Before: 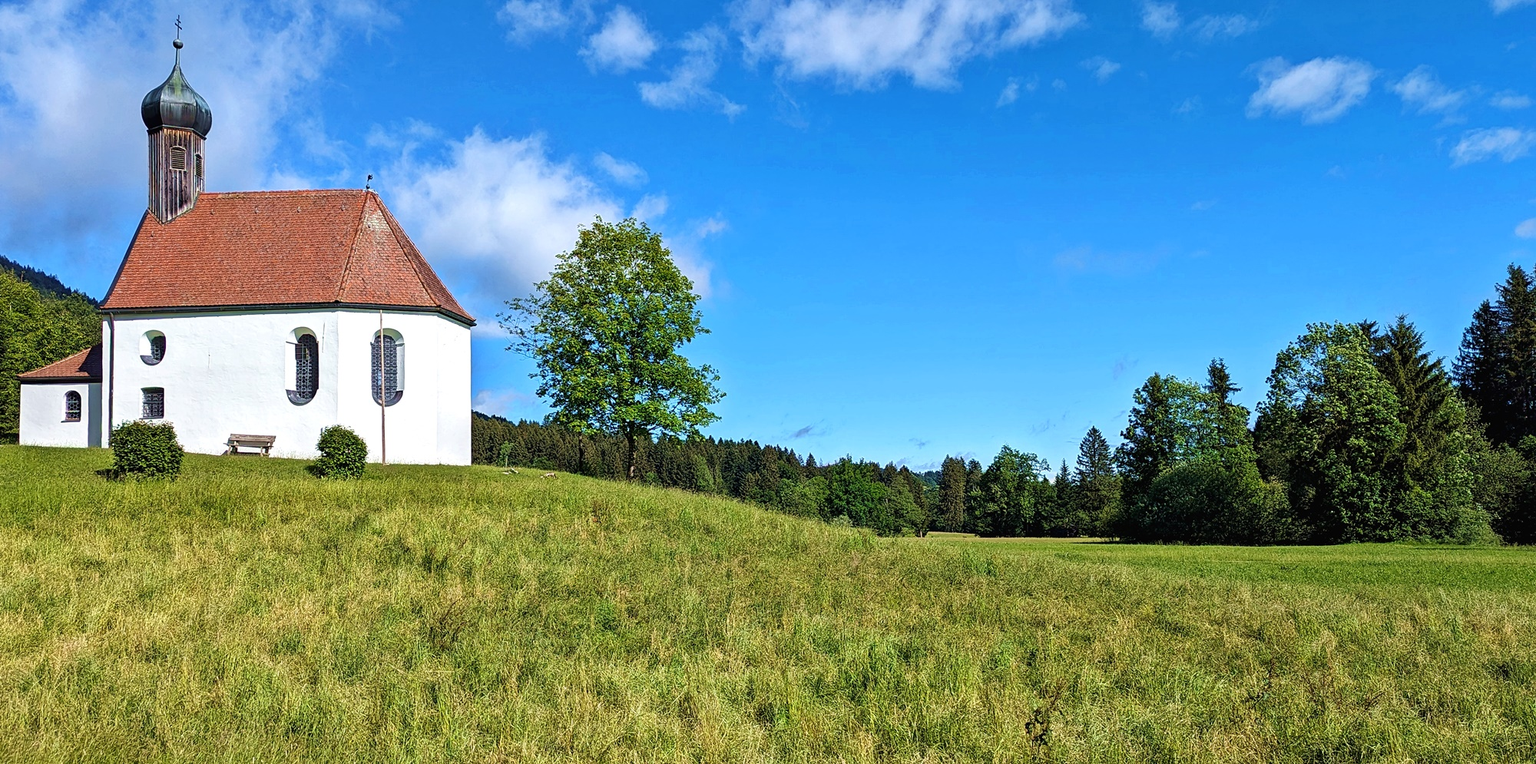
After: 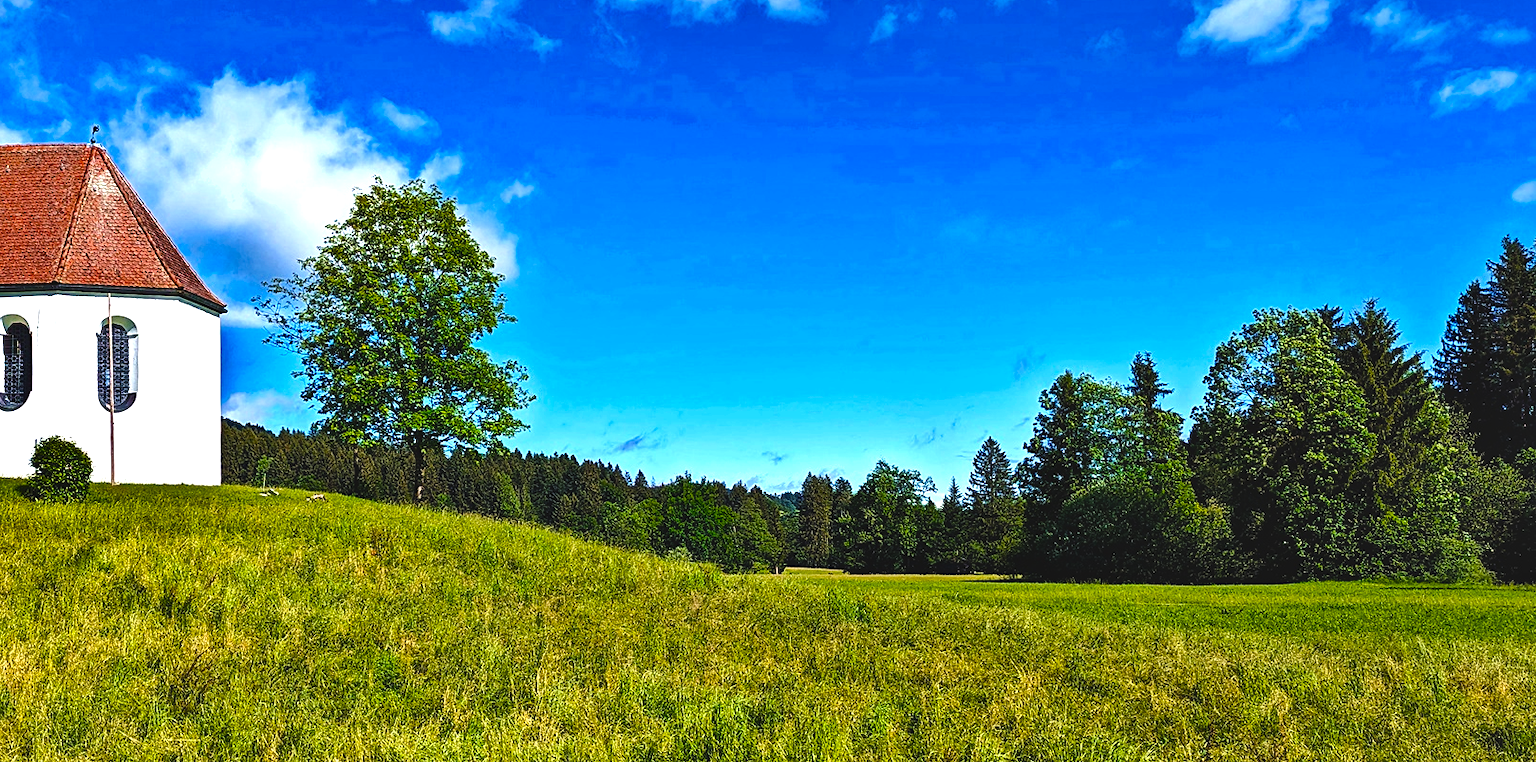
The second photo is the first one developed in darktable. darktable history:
shadows and highlights: low approximation 0.01, soften with gaussian
crop: left 19.086%, top 9.55%, right 0%, bottom 9.673%
color balance rgb: highlights gain › chroma 0.25%, highlights gain › hue 330.42°, global offset › luminance 0.727%, perceptual saturation grading › global saturation 25.094%, saturation formula JzAzBz (2021)
tone equalizer: -8 EV -0.769 EV, -7 EV -0.67 EV, -6 EV -0.565 EV, -5 EV -0.386 EV, -3 EV 0.396 EV, -2 EV 0.6 EV, -1 EV 0.7 EV, +0 EV 0.722 EV, edges refinement/feathering 500, mask exposure compensation -1.57 EV, preserve details no
